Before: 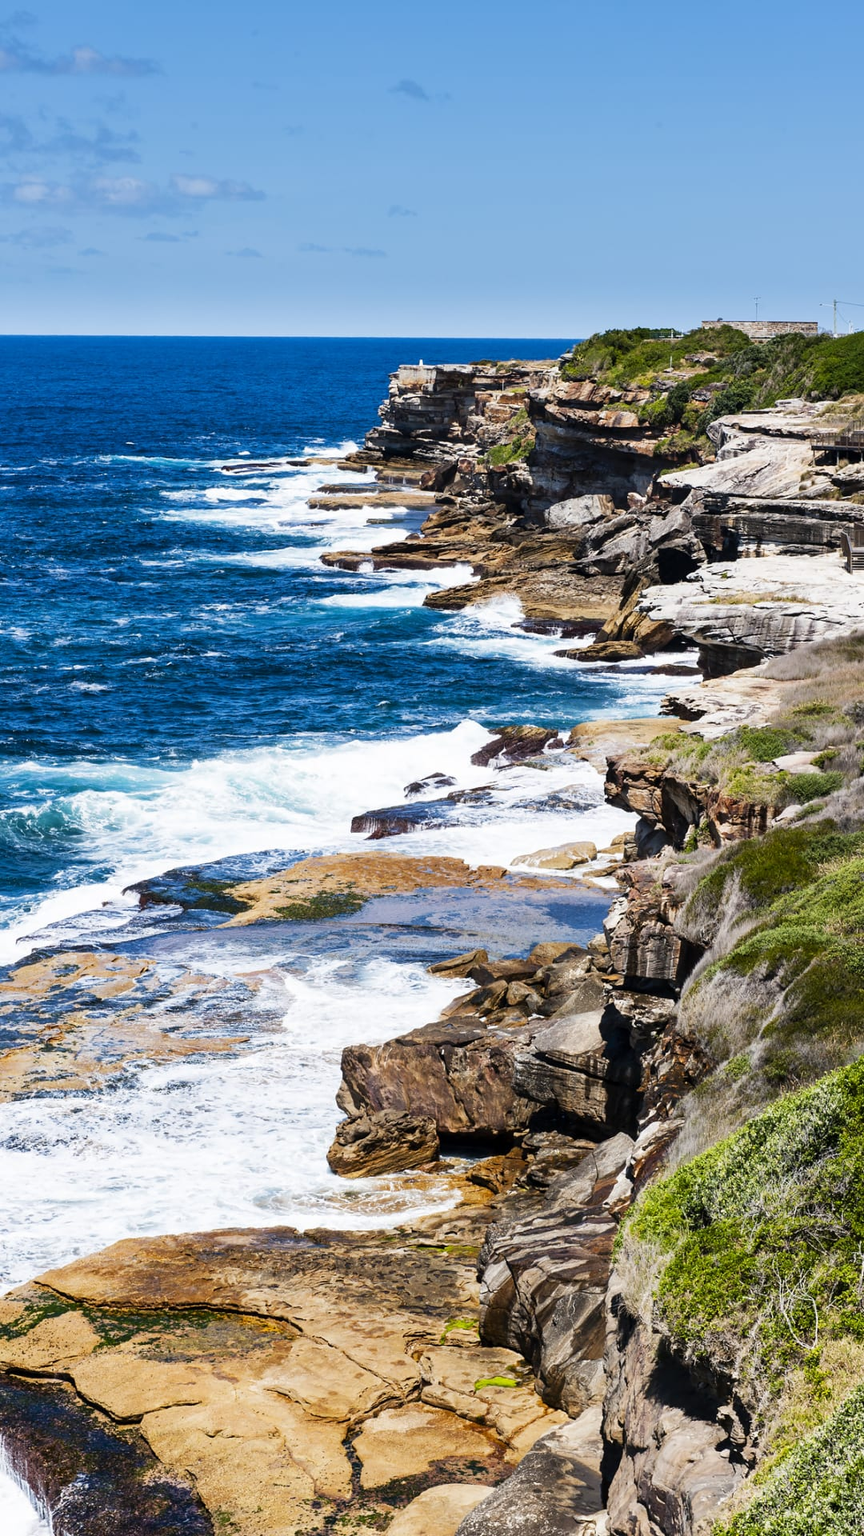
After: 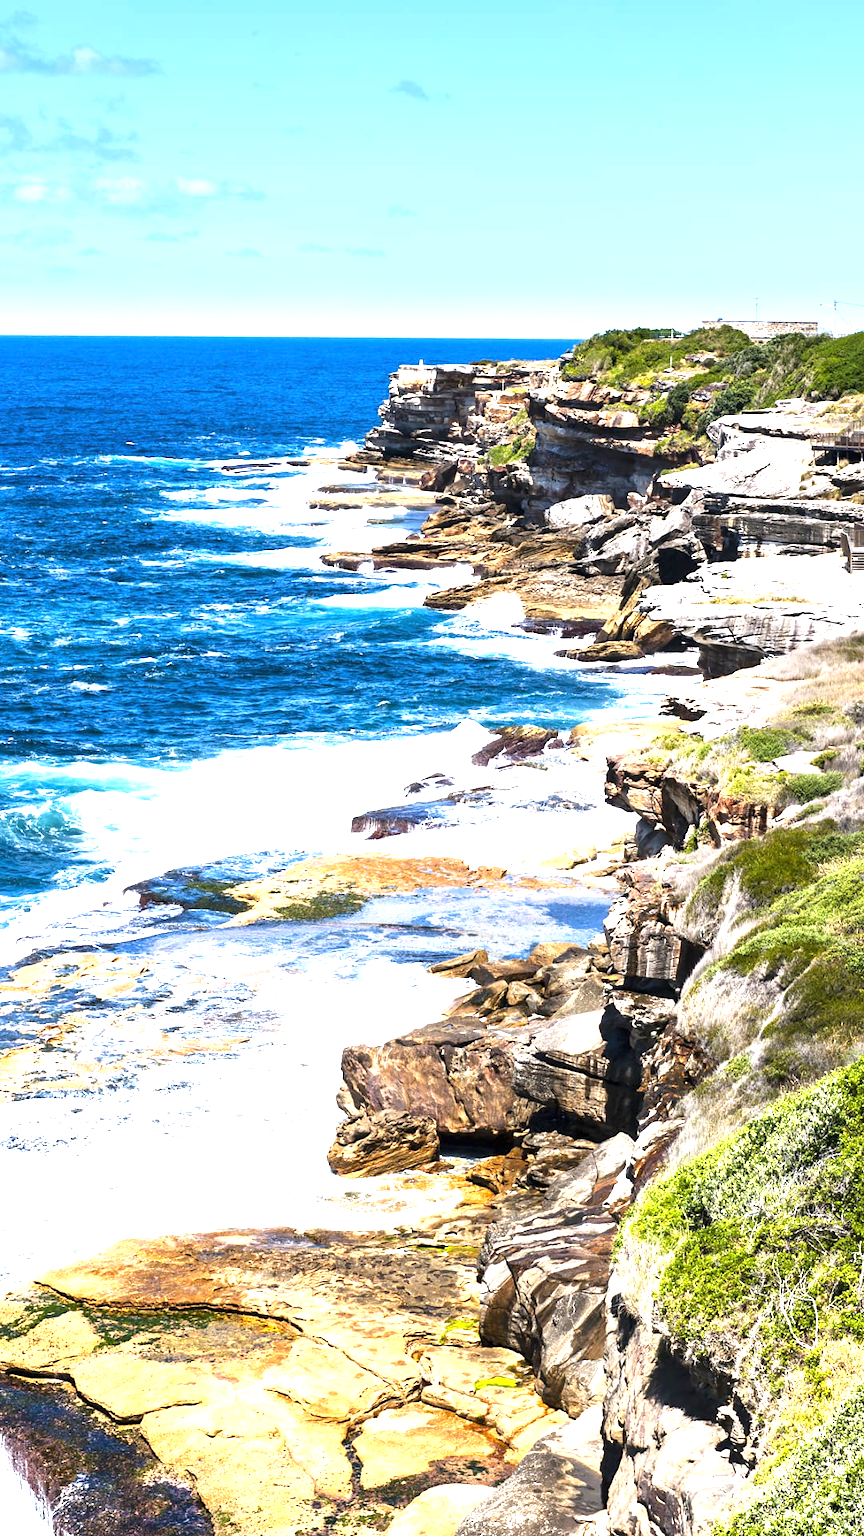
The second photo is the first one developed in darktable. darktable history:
exposure: black level correction 0, exposure 1.382 EV, compensate highlight preservation false
